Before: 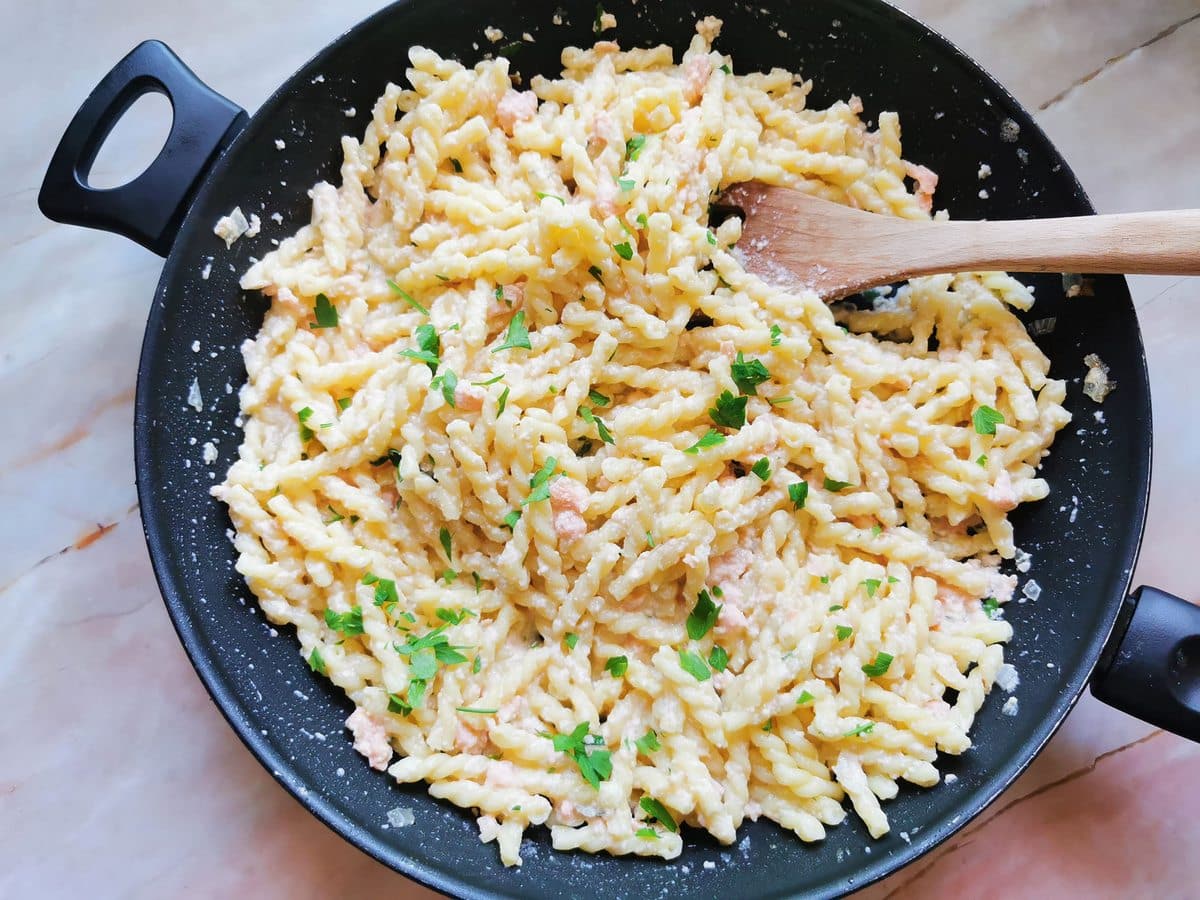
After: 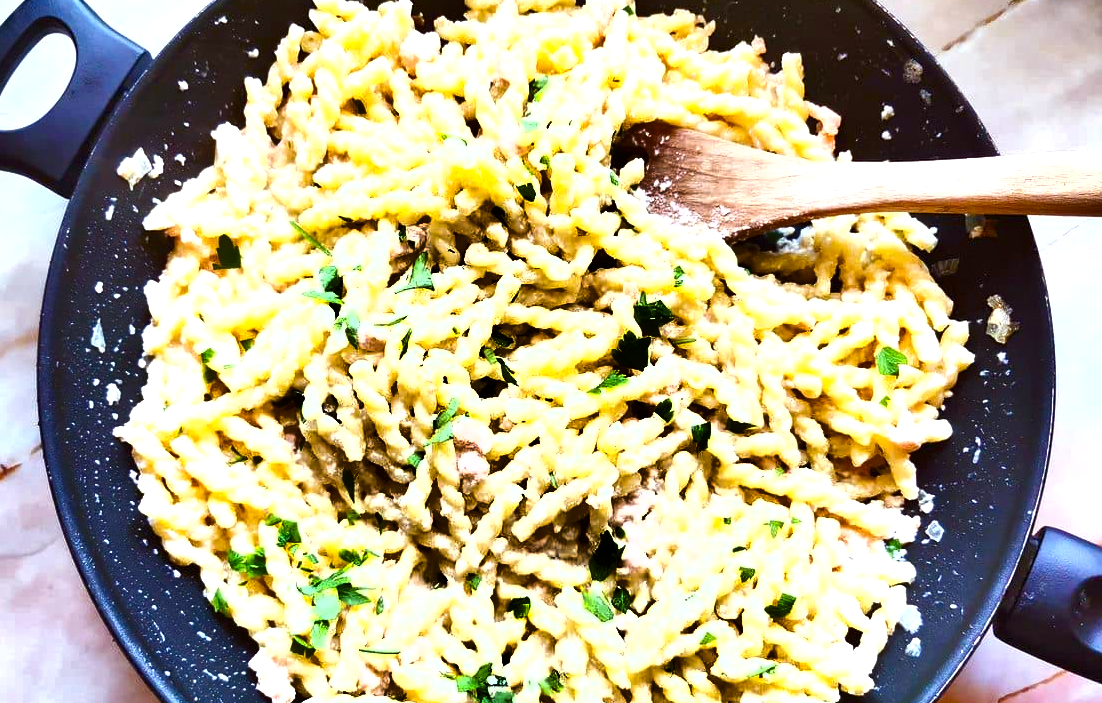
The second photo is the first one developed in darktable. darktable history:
crop: left 8.097%, top 6.609%, bottom 15.231%
exposure: black level correction 0, exposure 1.001 EV, compensate highlight preservation false
shadows and highlights: radius 107.5, shadows 44.57, highlights -66.87, shadows color adjustment 99.15%, highlights color adjustment 0.484%, low approximation 0.01, soften with gaussian
color balance rgb: power › chroma 1.563%, power › hue 27.57°, perceptual saturation grading › global saturation 46.128%, perceptual saturation grading › highlights -50.184%, perceptual saturation grading › shadows 30.693%, global vibrance 33.323%
